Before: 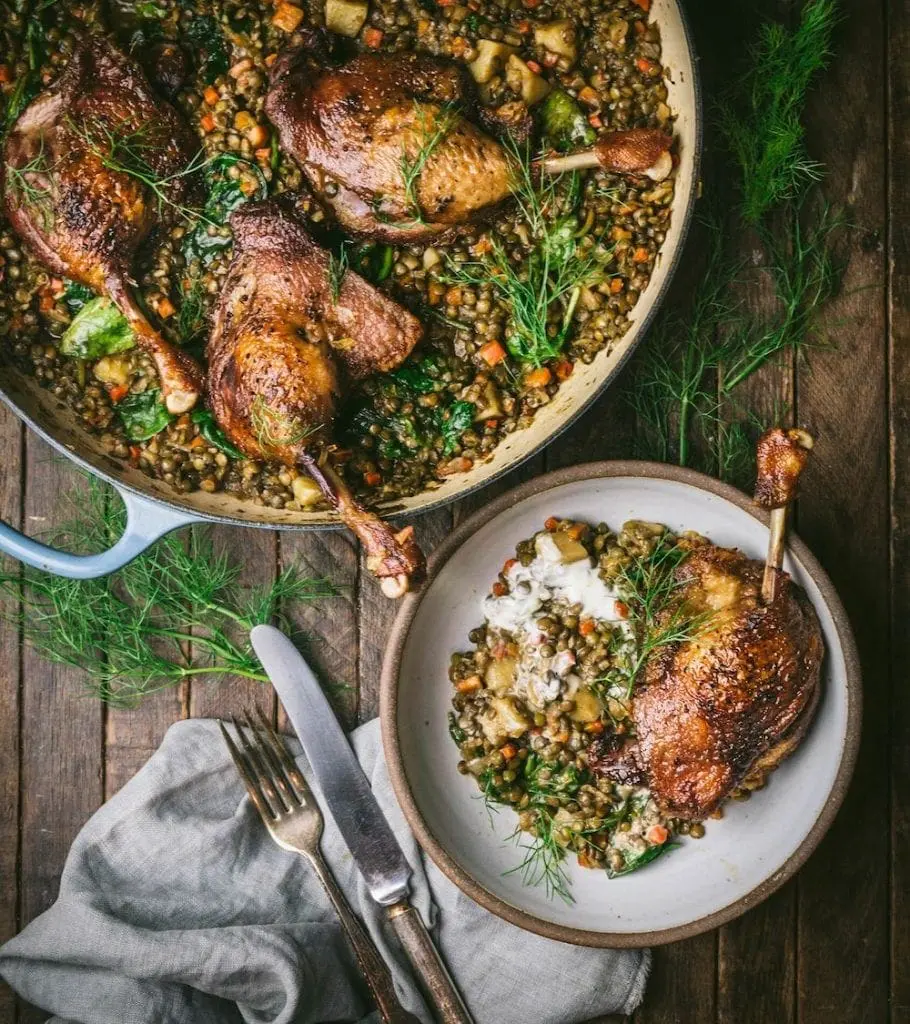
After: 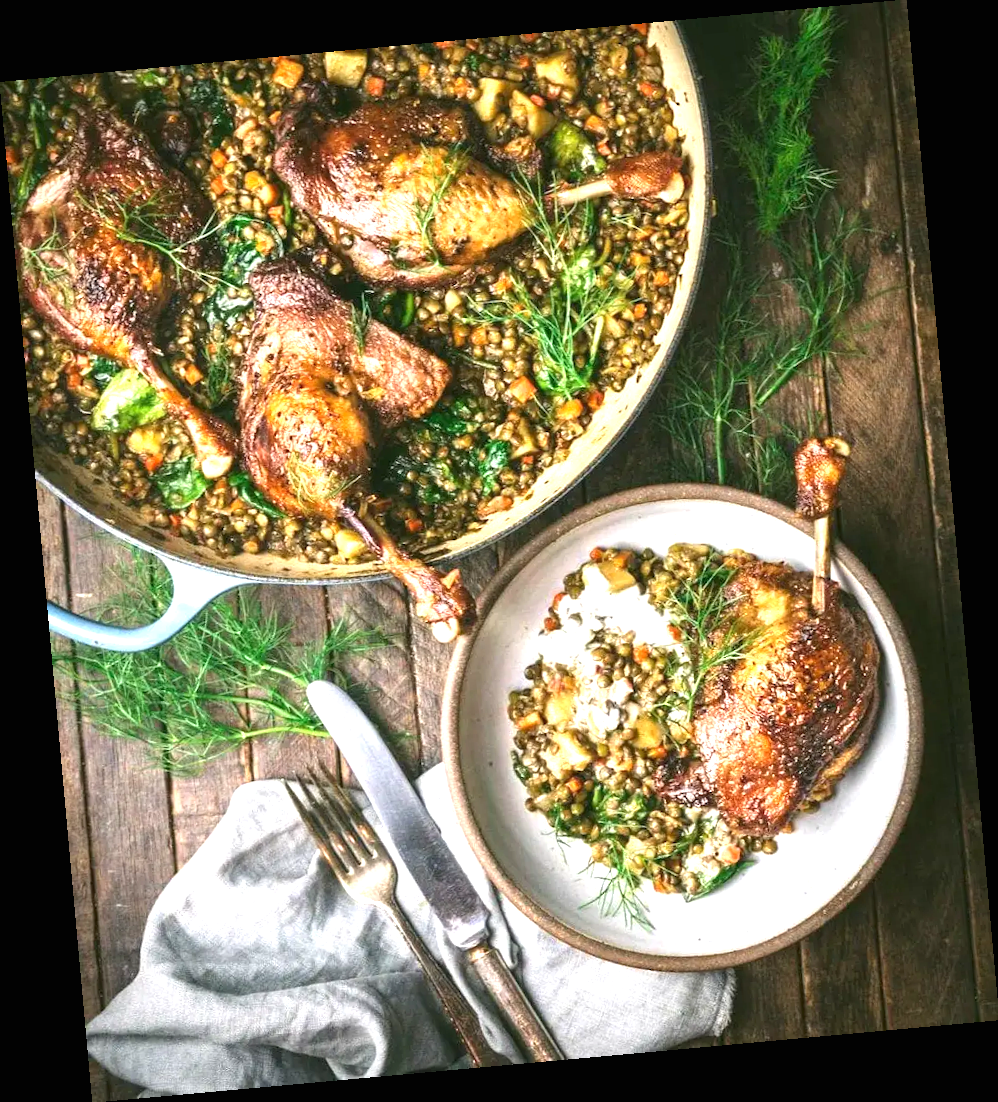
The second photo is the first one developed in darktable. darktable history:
exposure: black level correction 0, exposure 1.2 EV, compensate exposure bias true, compensate highlight preservation false
rotate and perspective: rotation -5.2°, automatic cropping off
